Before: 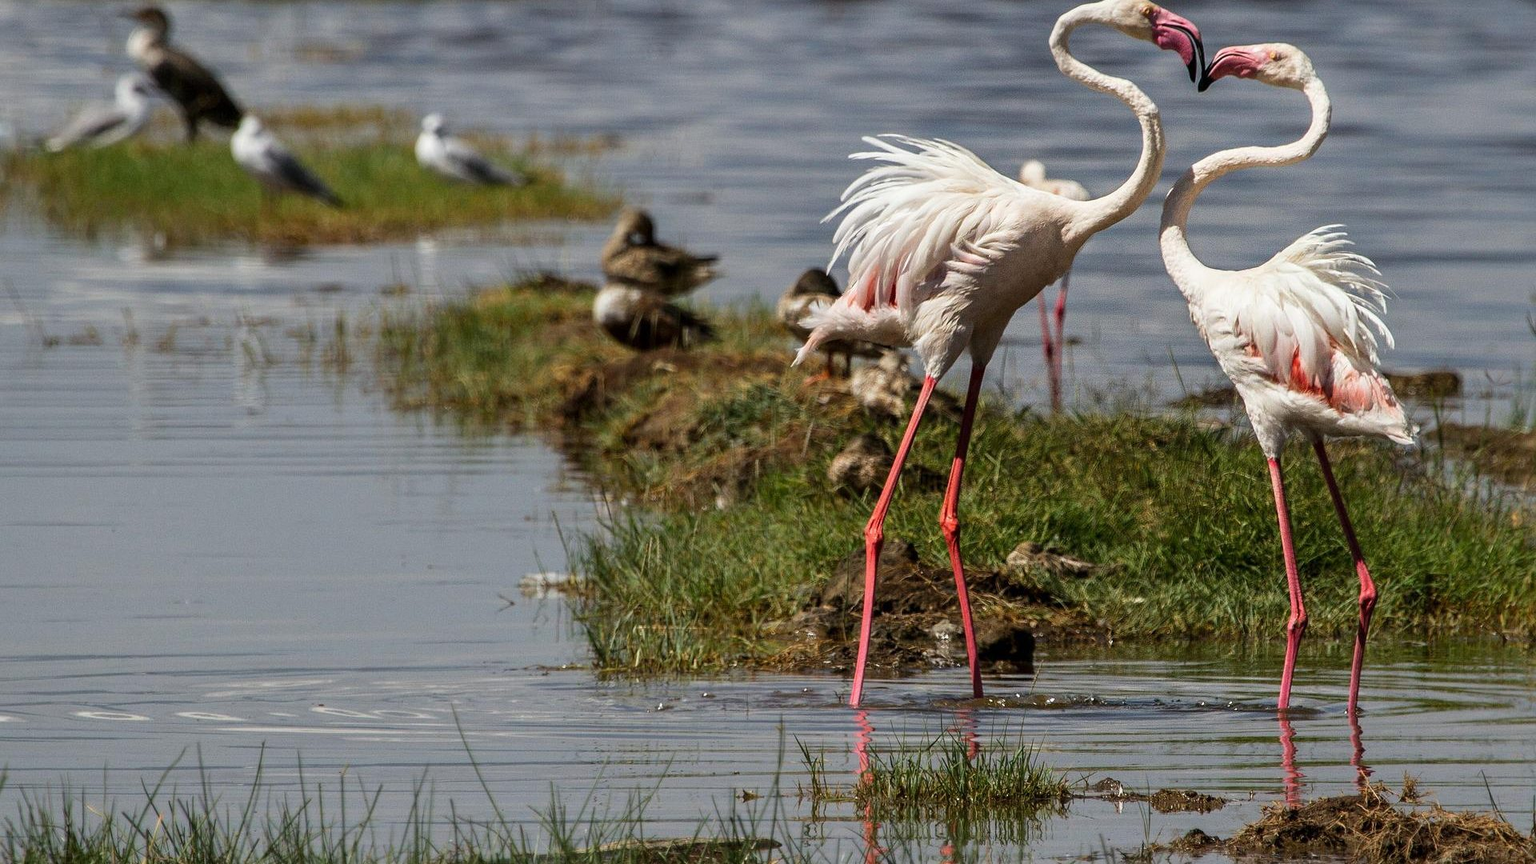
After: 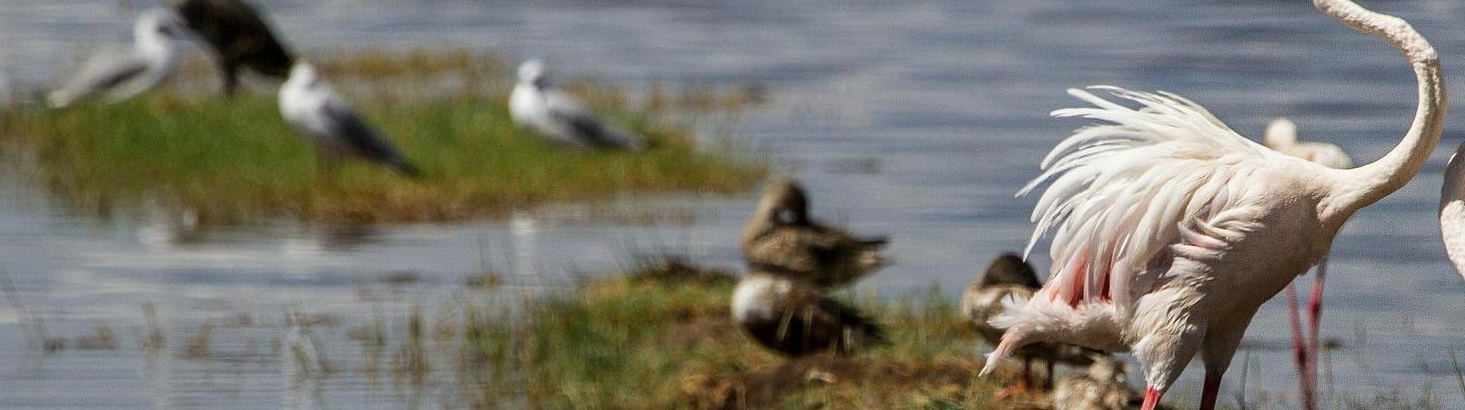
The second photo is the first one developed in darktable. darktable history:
color zones: curves: ch0 [(0.068, 0.464) (0.25, 0.5) (0.48, 0.508) (0.75, 0.536) (0.886, 0.476) (0.967, 0.456)]; ch1 [(0.066, 0.456) (0.25, 0.5) (0.616, 0.508) (0.746, 0.56) (0.934, 0.444)]
crop: left 0.525%, top 7.641%, right 23.168%, bottom 54.368%
